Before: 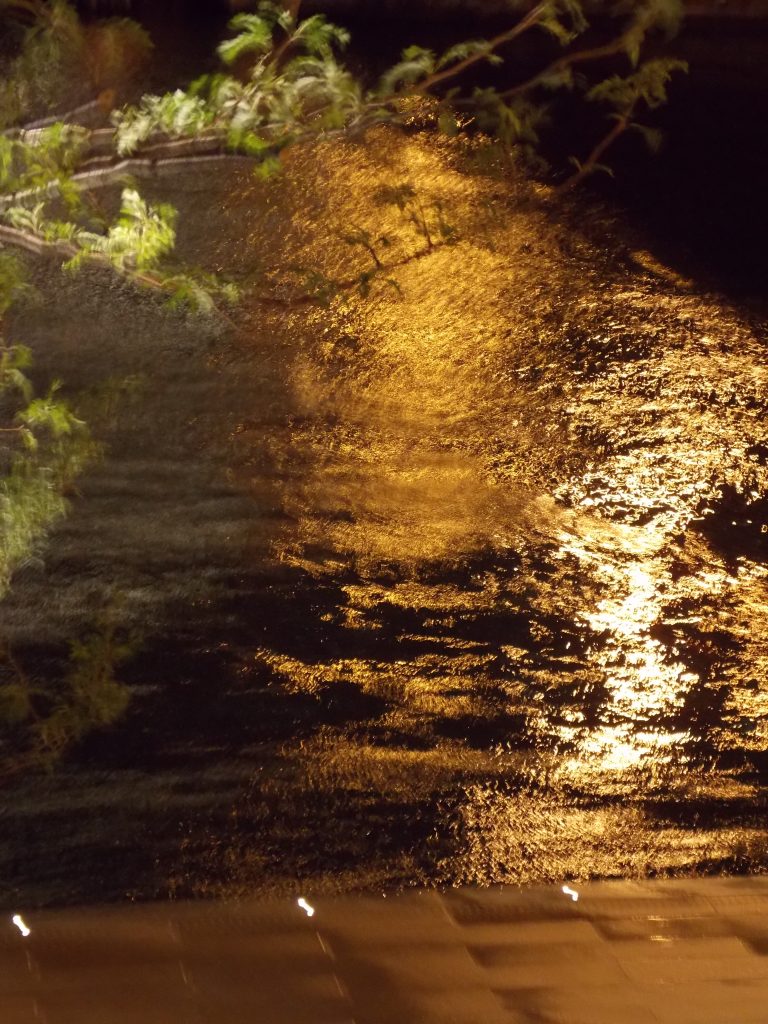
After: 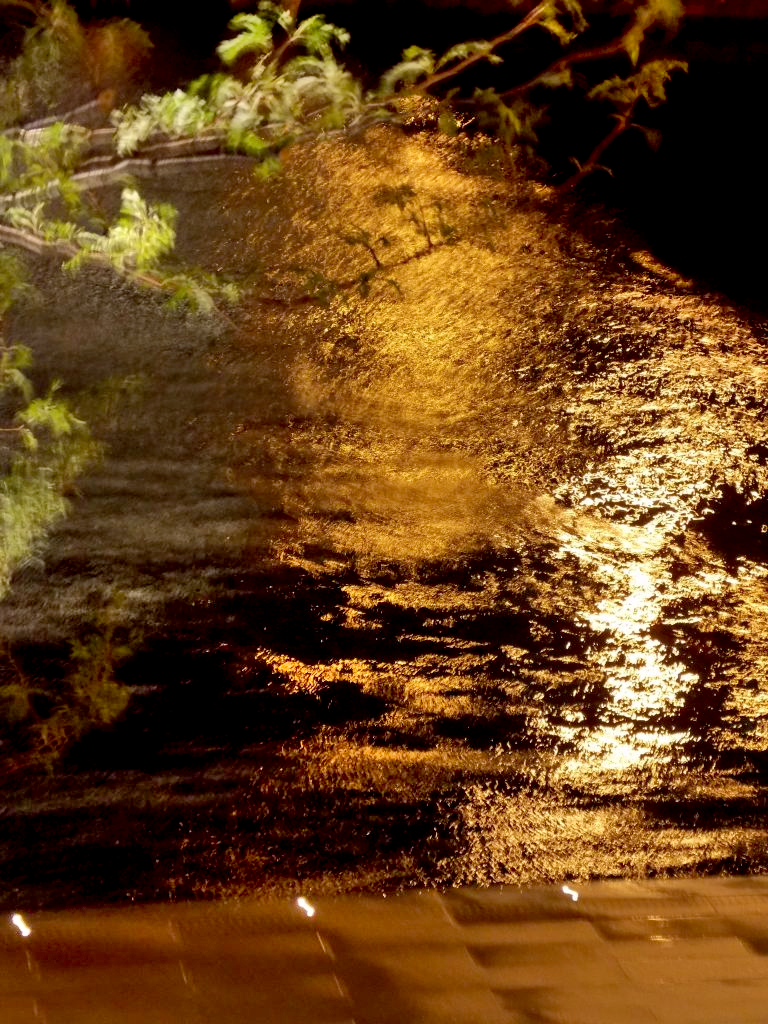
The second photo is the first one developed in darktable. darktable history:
exposure: black level correction 0.01, exposure 0.011 EV, compensate highlight preservation false
shadows and highlights: shadows color adjustment 97.66%, soften with gaussian
